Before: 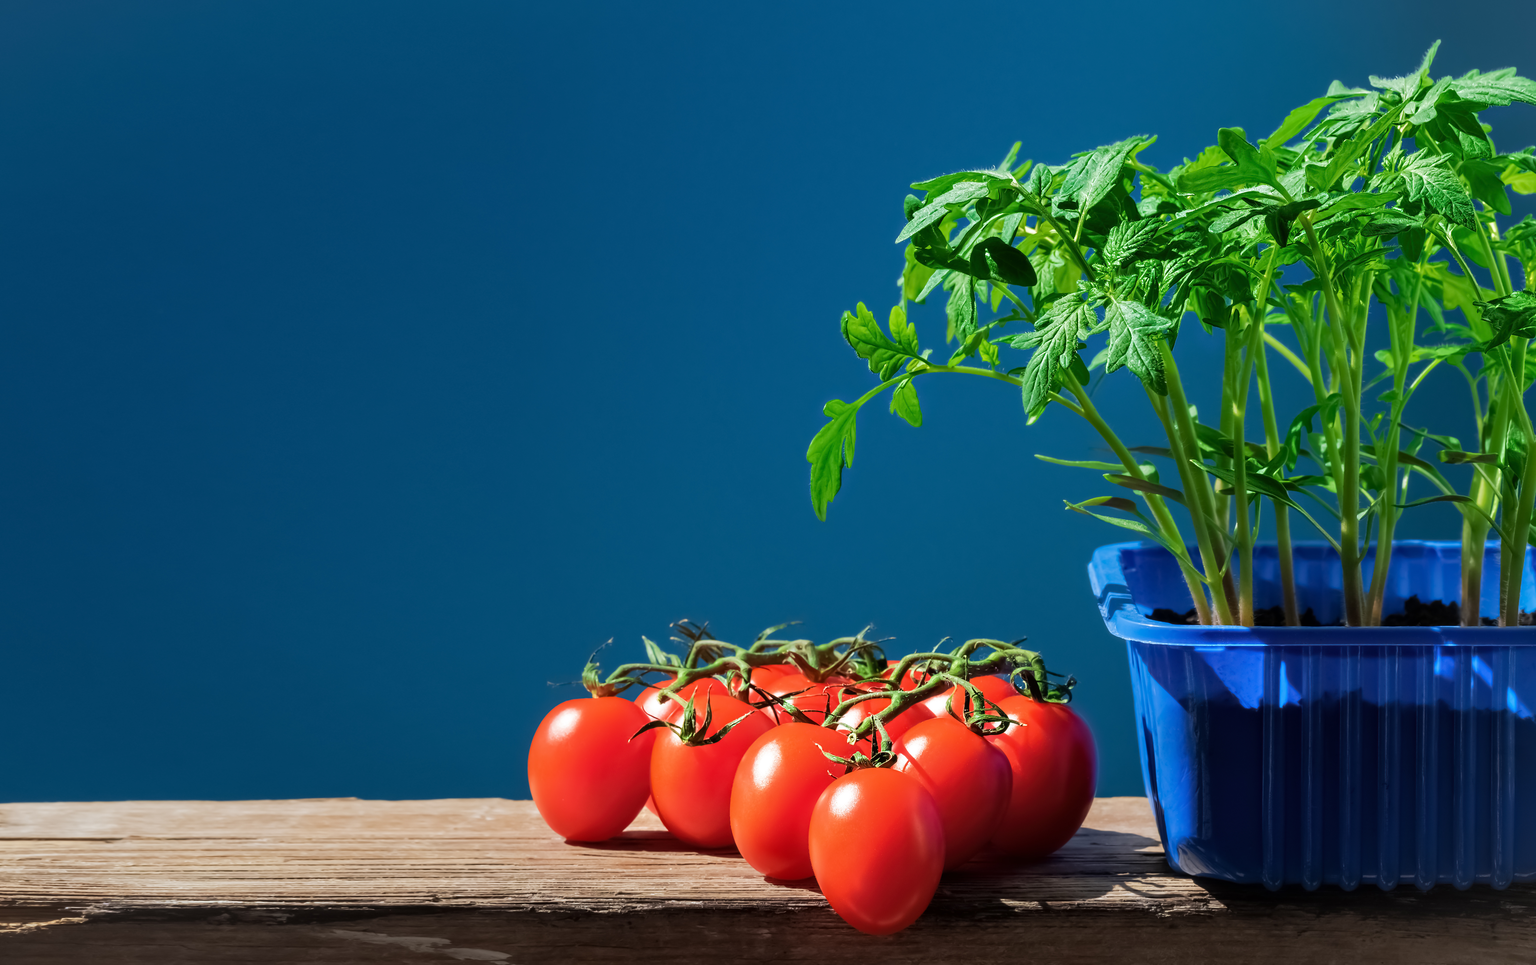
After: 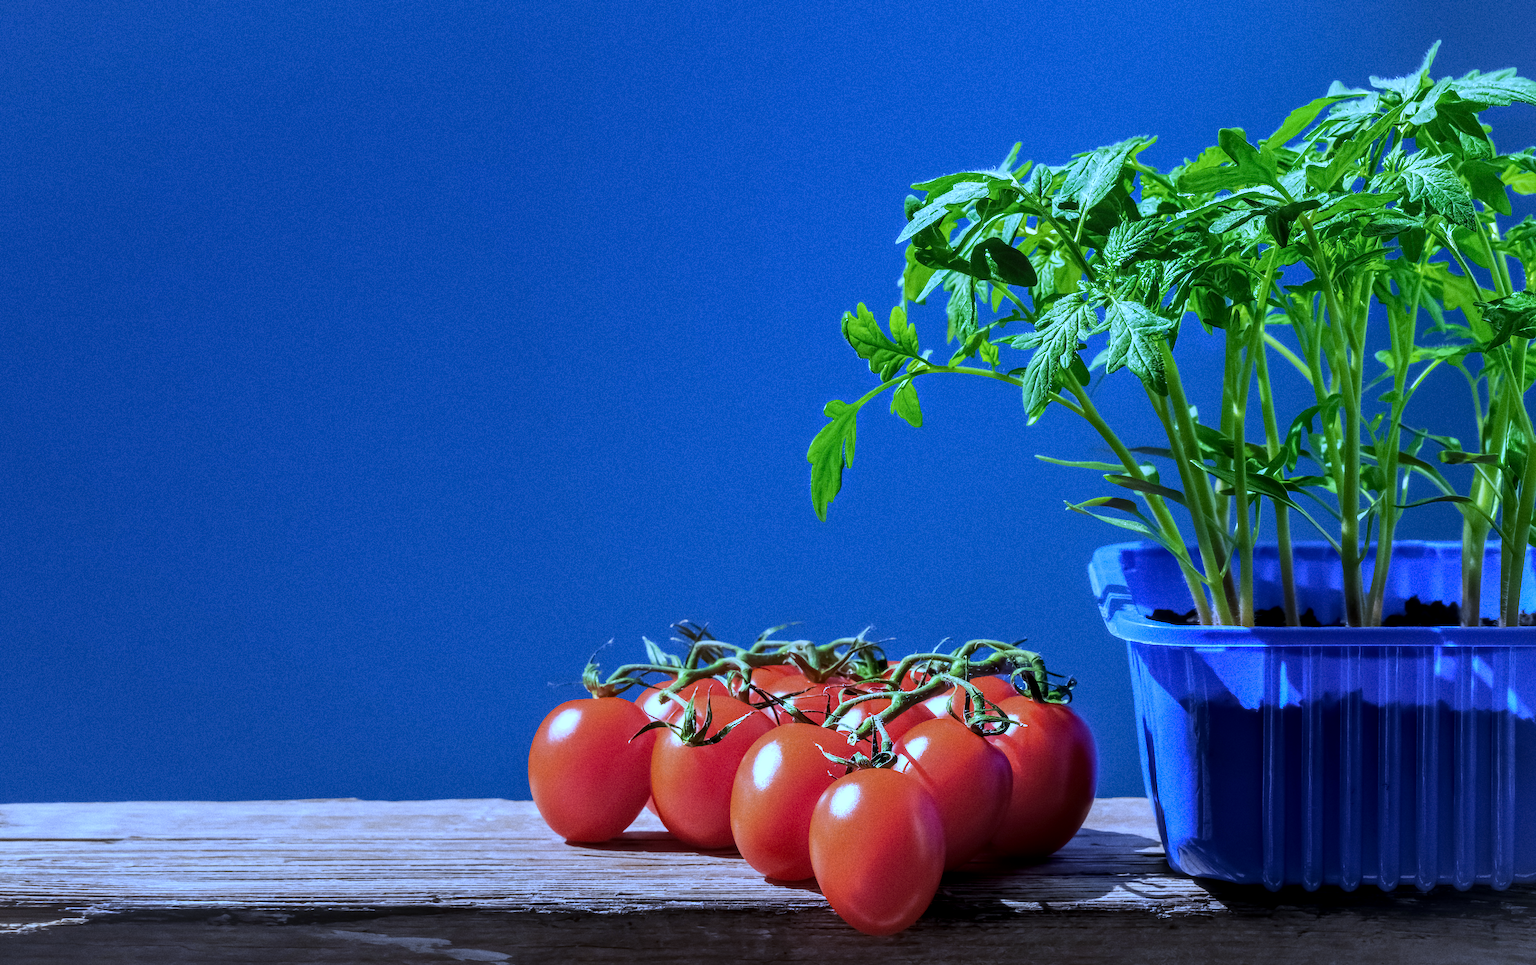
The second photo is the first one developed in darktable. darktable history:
grain: on, module defaults
white balance: red 0.766, blue 1.537
shadows and highlights: shadows 25, highlights -25
local contrast: on, module defaults
